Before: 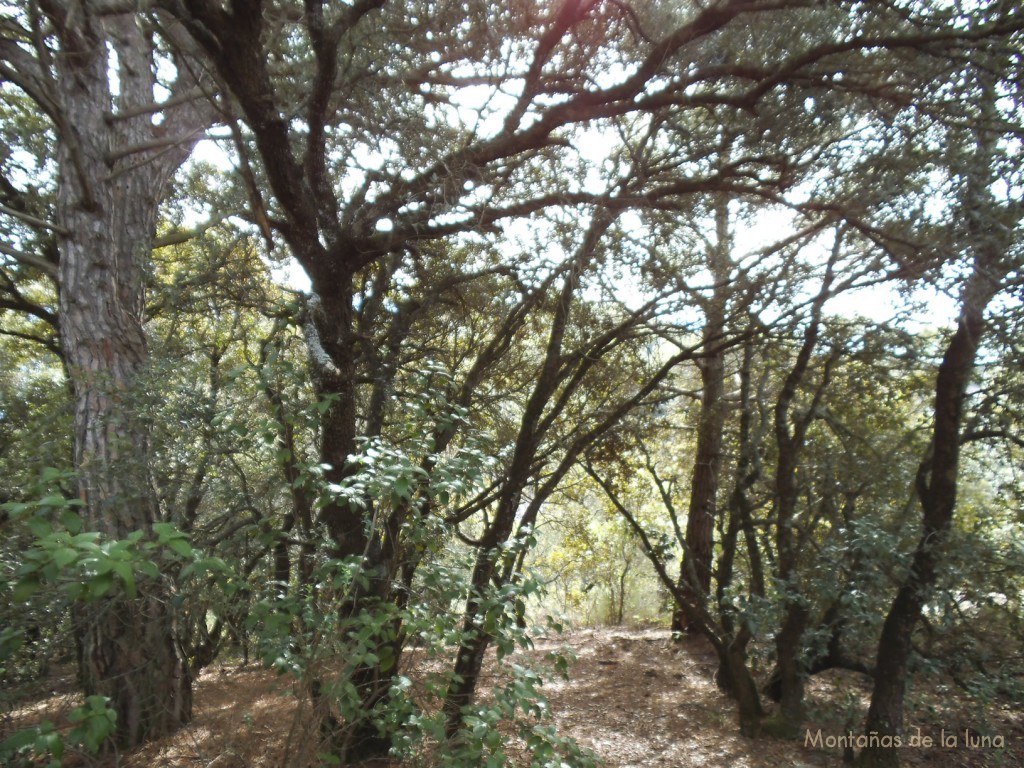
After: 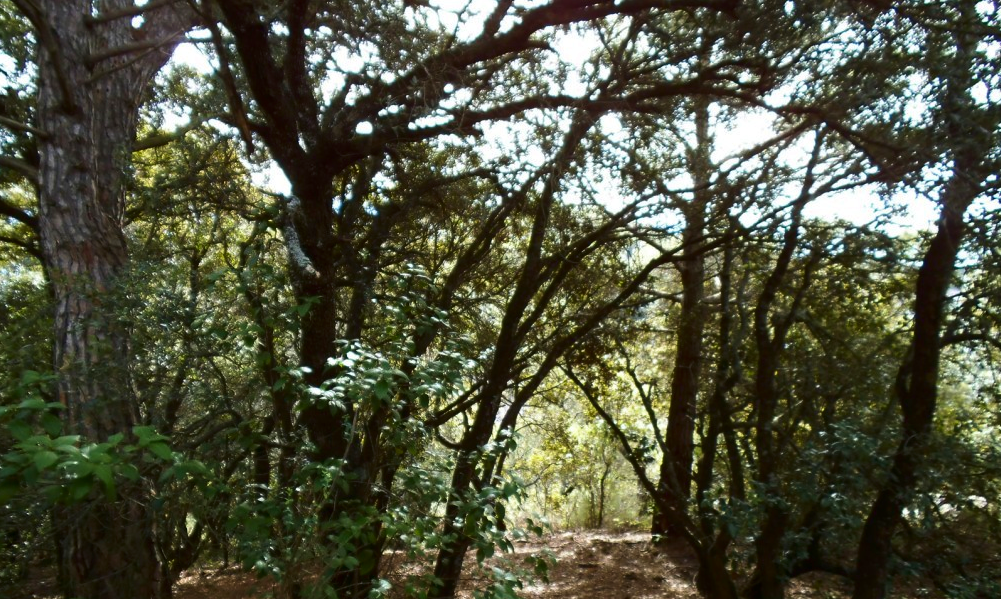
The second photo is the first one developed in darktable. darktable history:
contrast brightness saturation: contrast 0.105, brightness -0.27, saturation 0.149
velvia: on, module defaults
color balance rgb: perceptual saturation grading › global saturation -1.38%
crop and rotate: left 1.967%, top 12.685%, right 0.255%, bottom 9.21%
